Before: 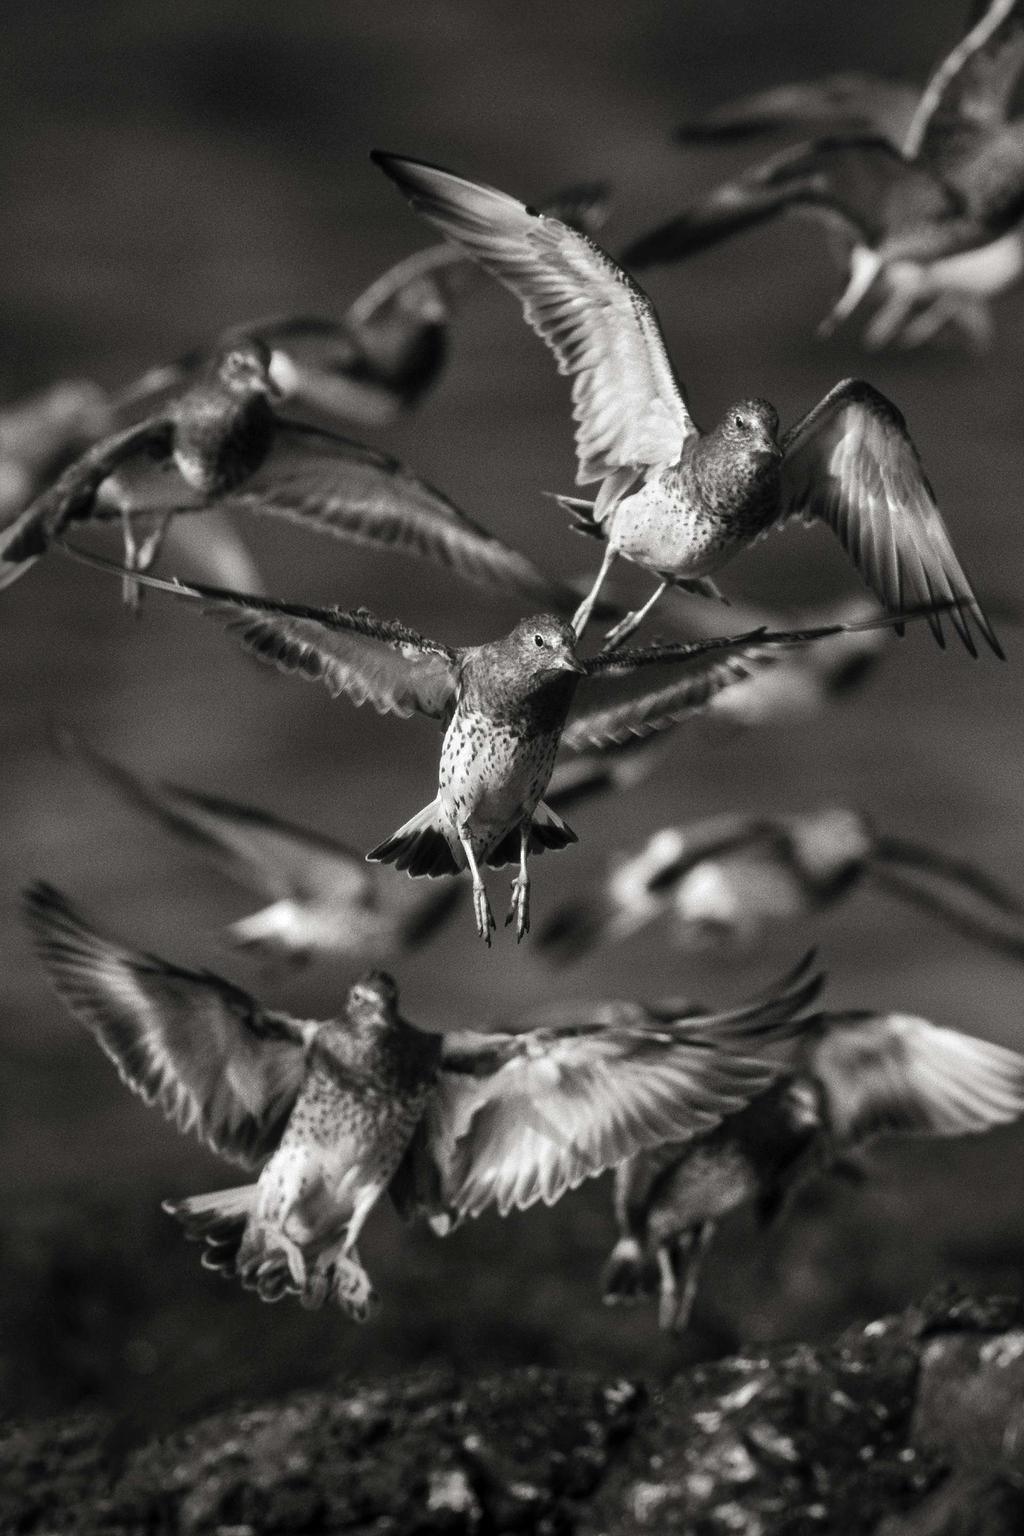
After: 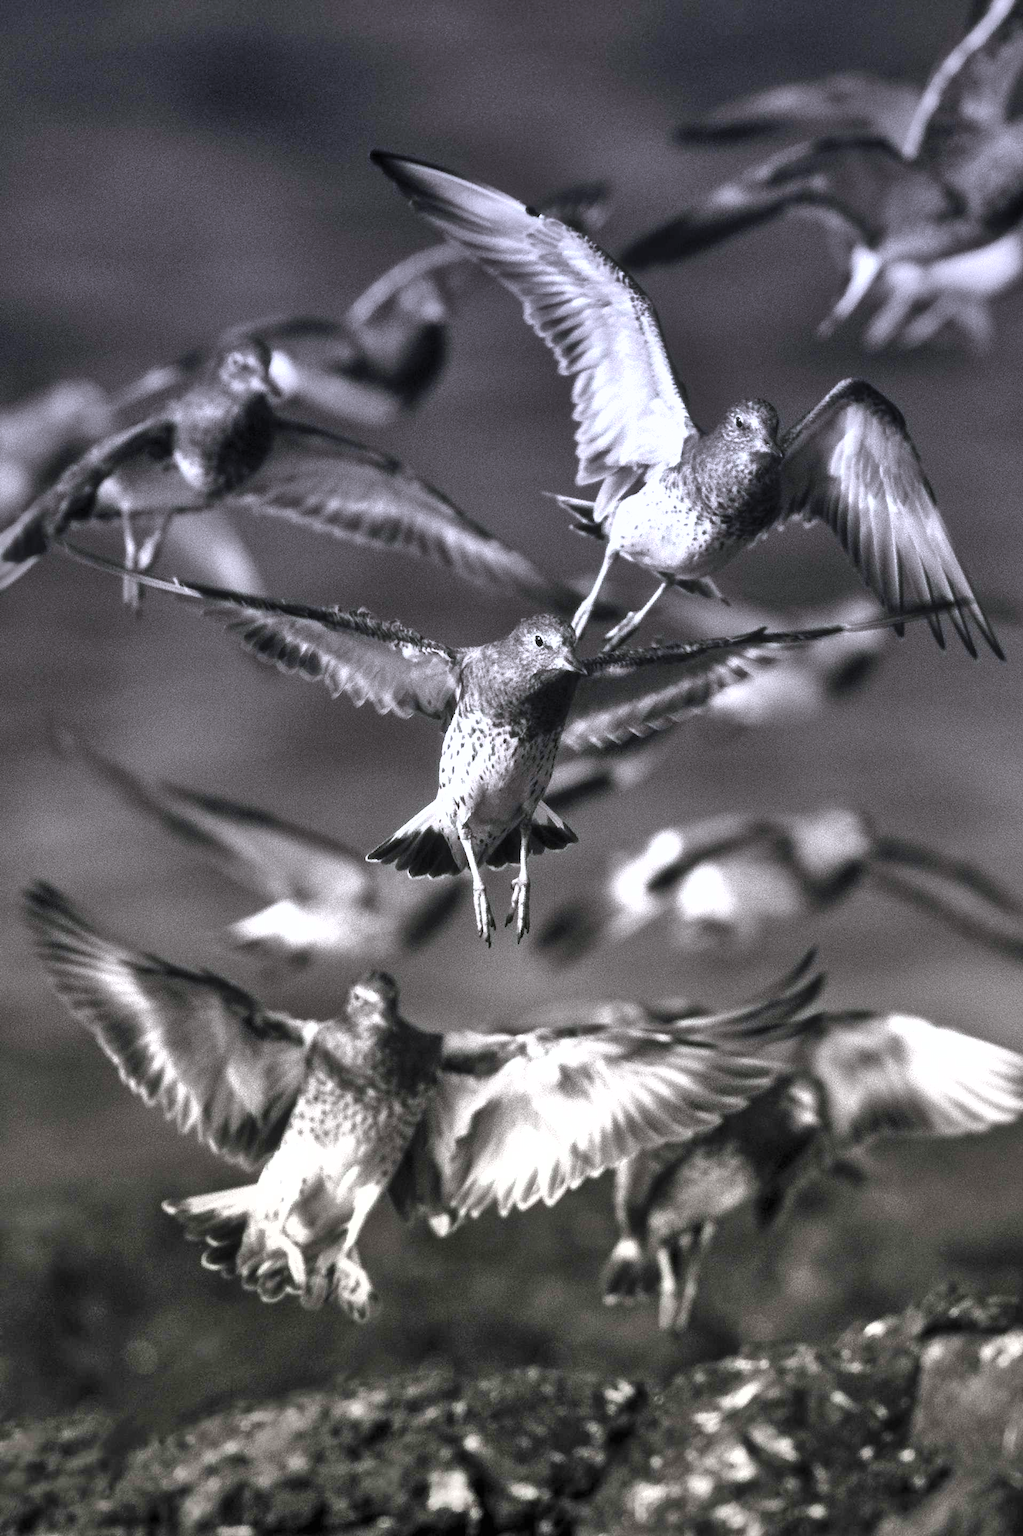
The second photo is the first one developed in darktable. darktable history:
exposure: black level correction 0, exposure 1.2 EV, compensate exposure bias true, compensate highlight preservation false
graduated density: hue 238.83°, saturation 50%
shadows and highlights: low approximation 0.01, soften with gaussian
